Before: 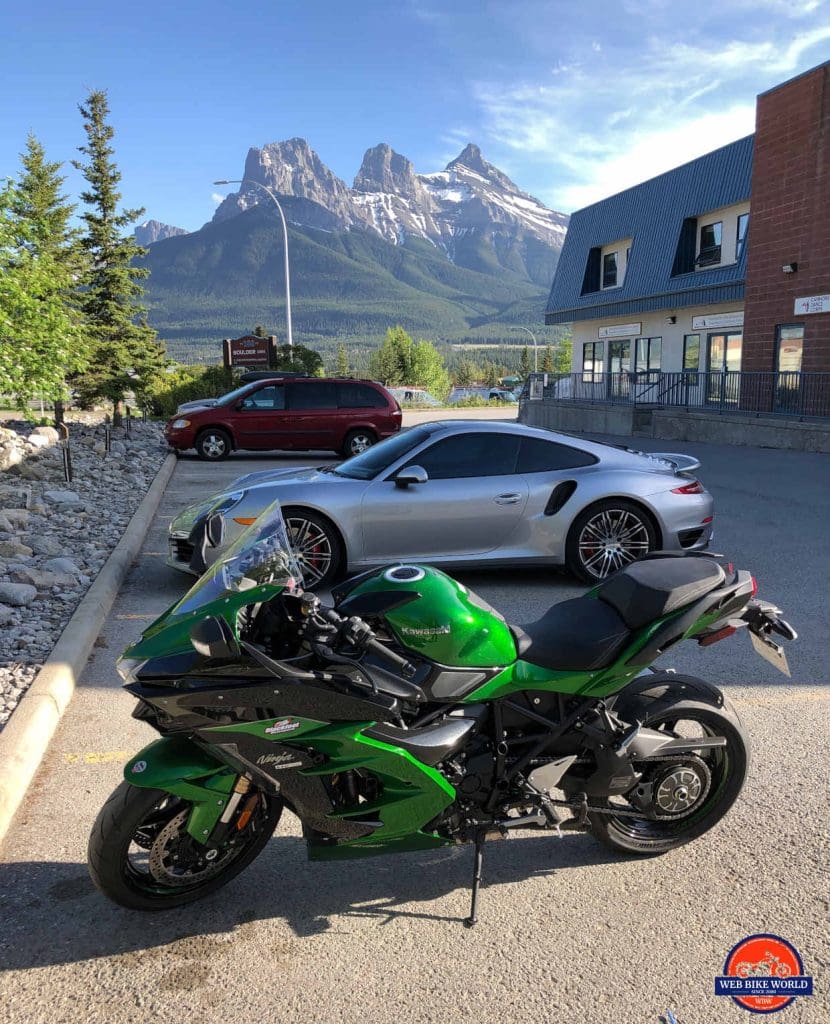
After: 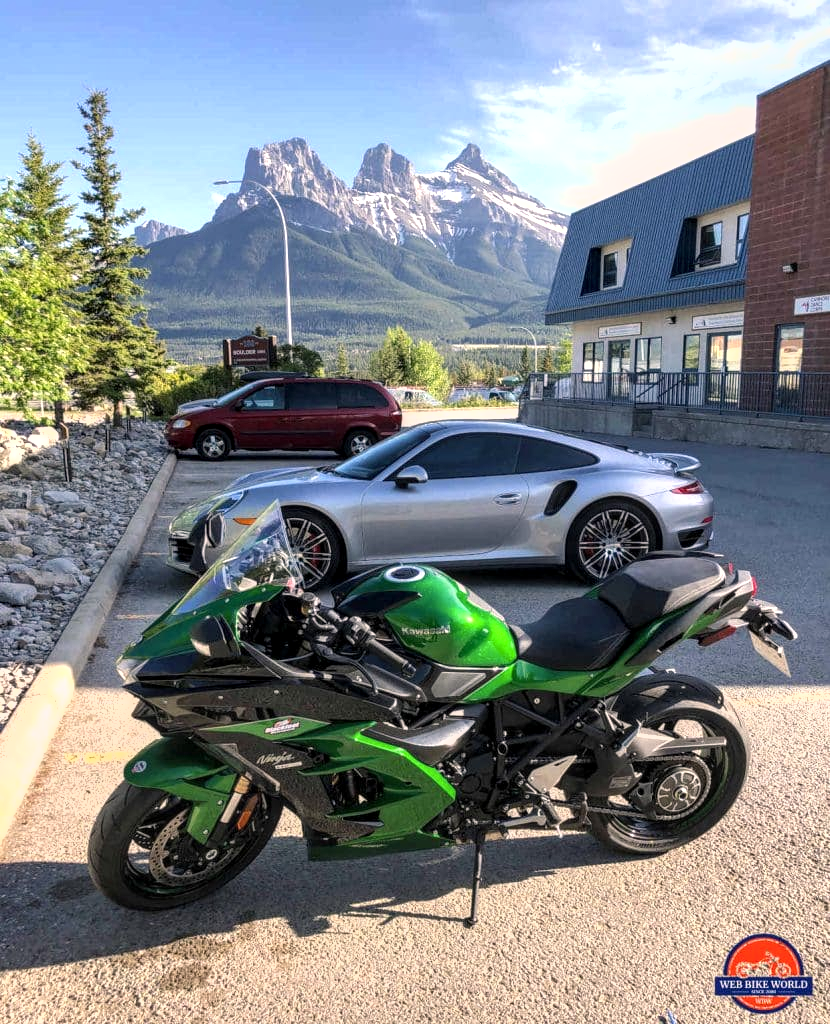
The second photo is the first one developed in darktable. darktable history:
color balance rgb: power › hue 310.81°, highlights gain › chroma 2.018%, highlights gain › hue 46.13°, perceptual saturation grading › global saturation -0.061%, perceptual brilliance grading › global brilliance 10.779%
local contrast: highlights 29%, detail 130%
shadows and highlights: radius 47.66, white point adjustment 6.53, compress 79.56%, soften with gaussian
